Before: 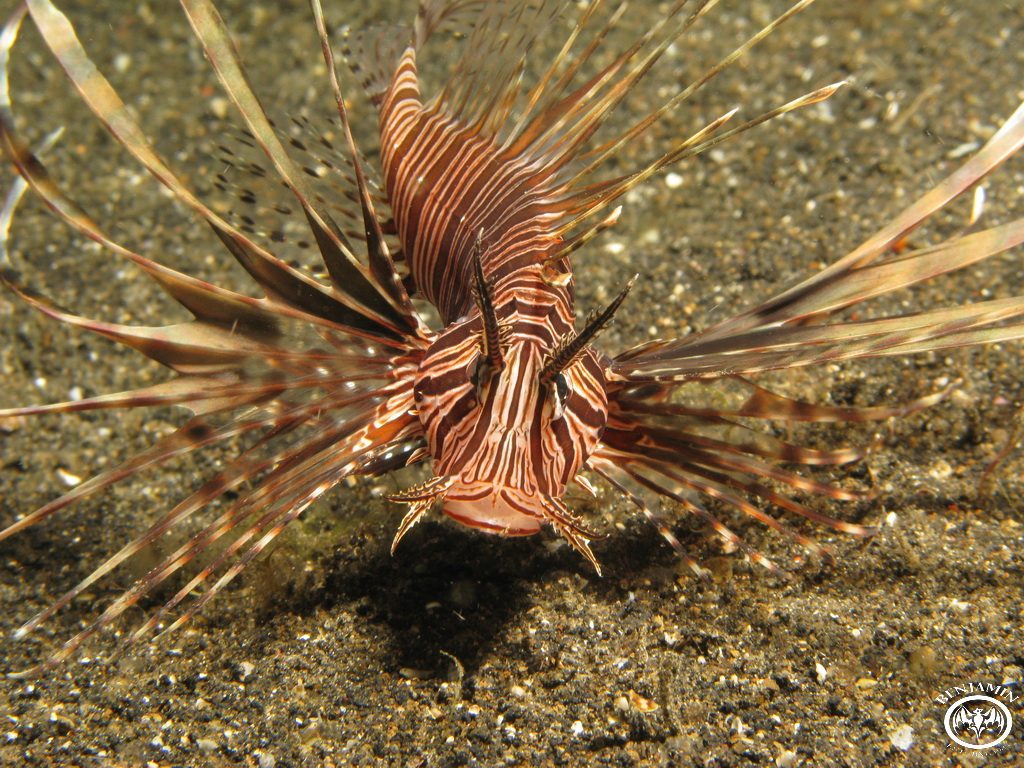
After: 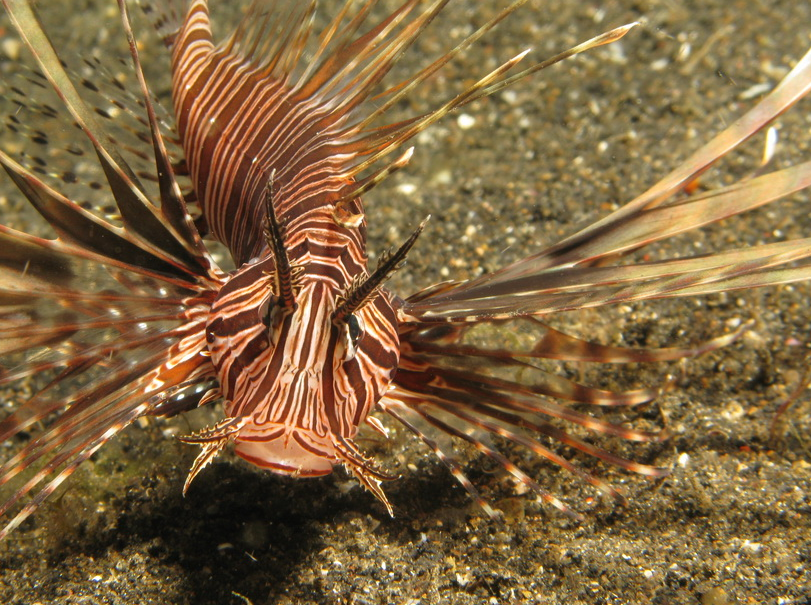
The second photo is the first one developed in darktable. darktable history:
crop and rotate: left 20.375%, top 7.755%, right 0.388%, bottom 13.456%
